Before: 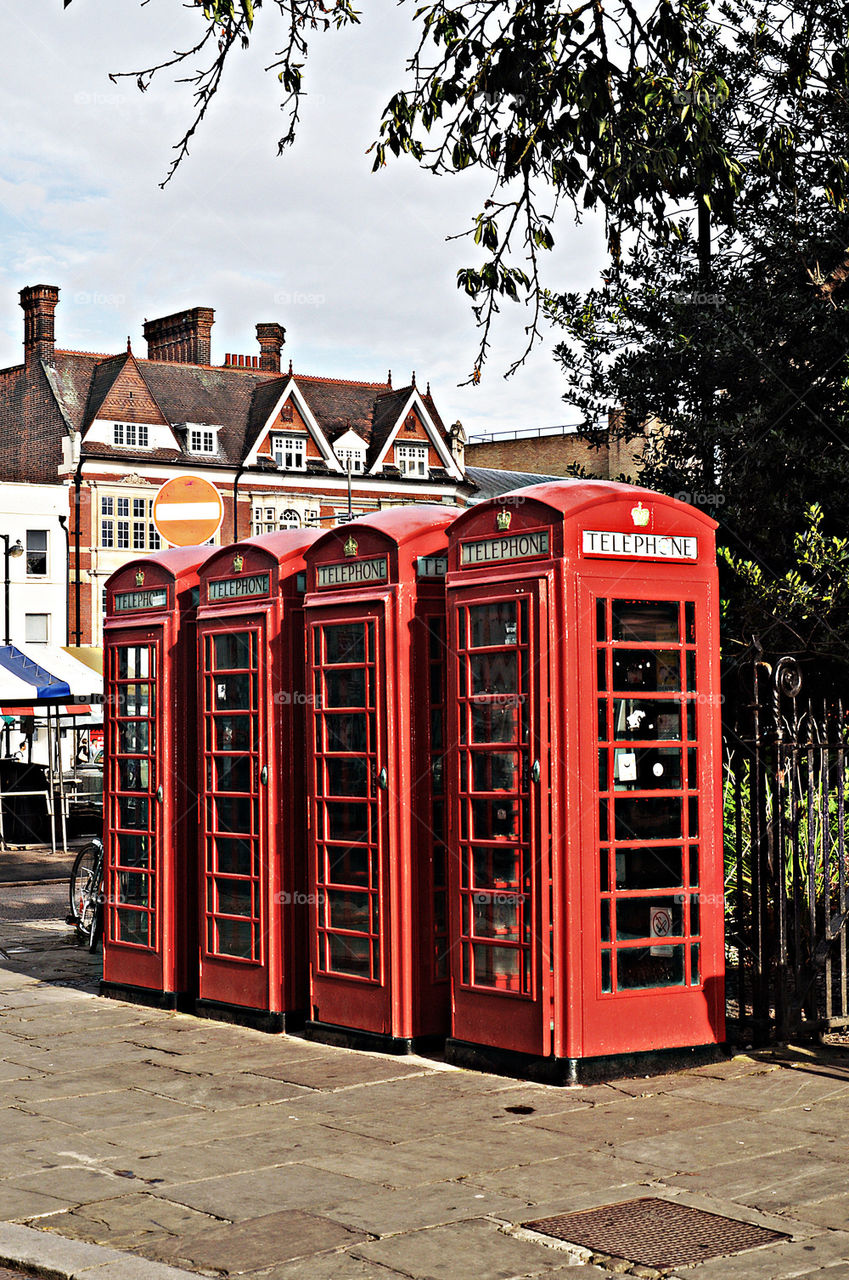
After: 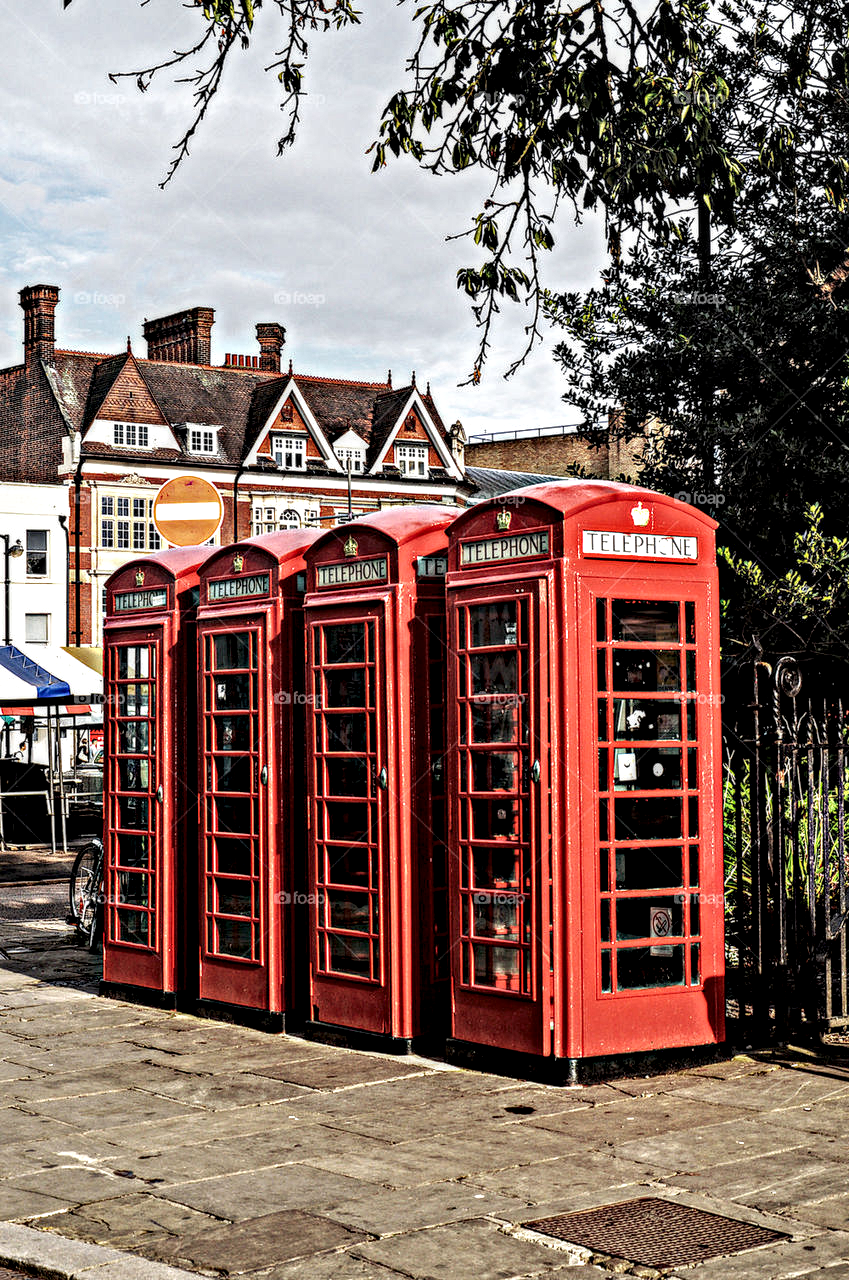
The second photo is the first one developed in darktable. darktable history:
local contrast: highlights 20%, detail 198%
